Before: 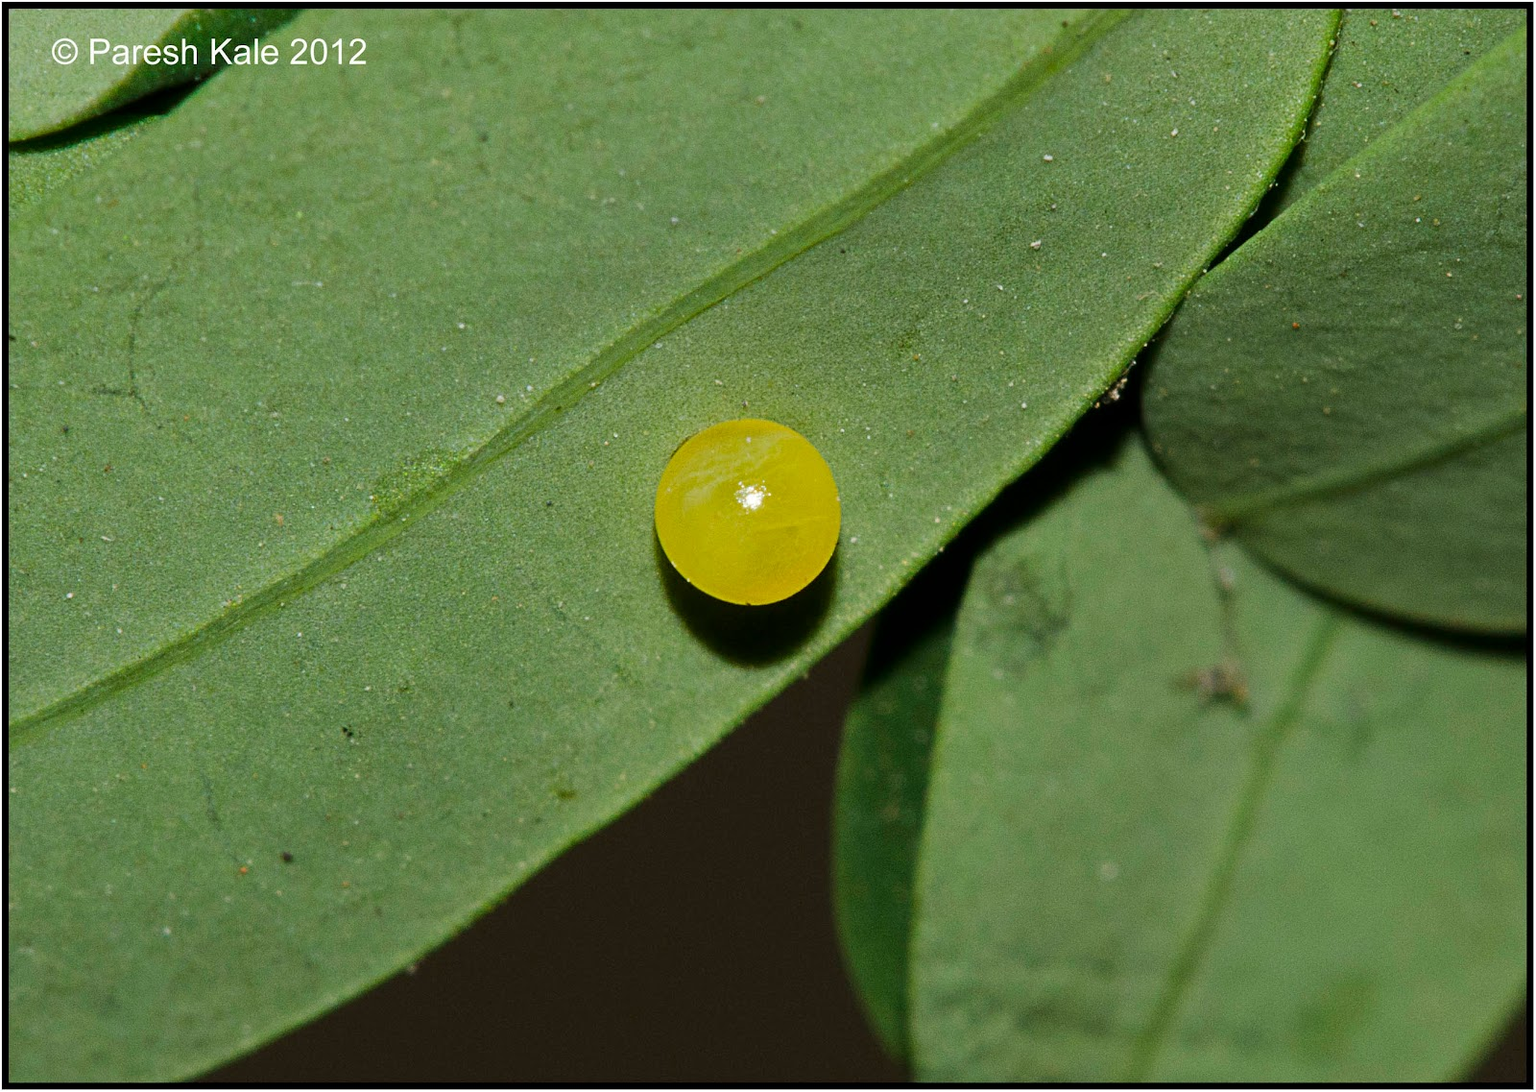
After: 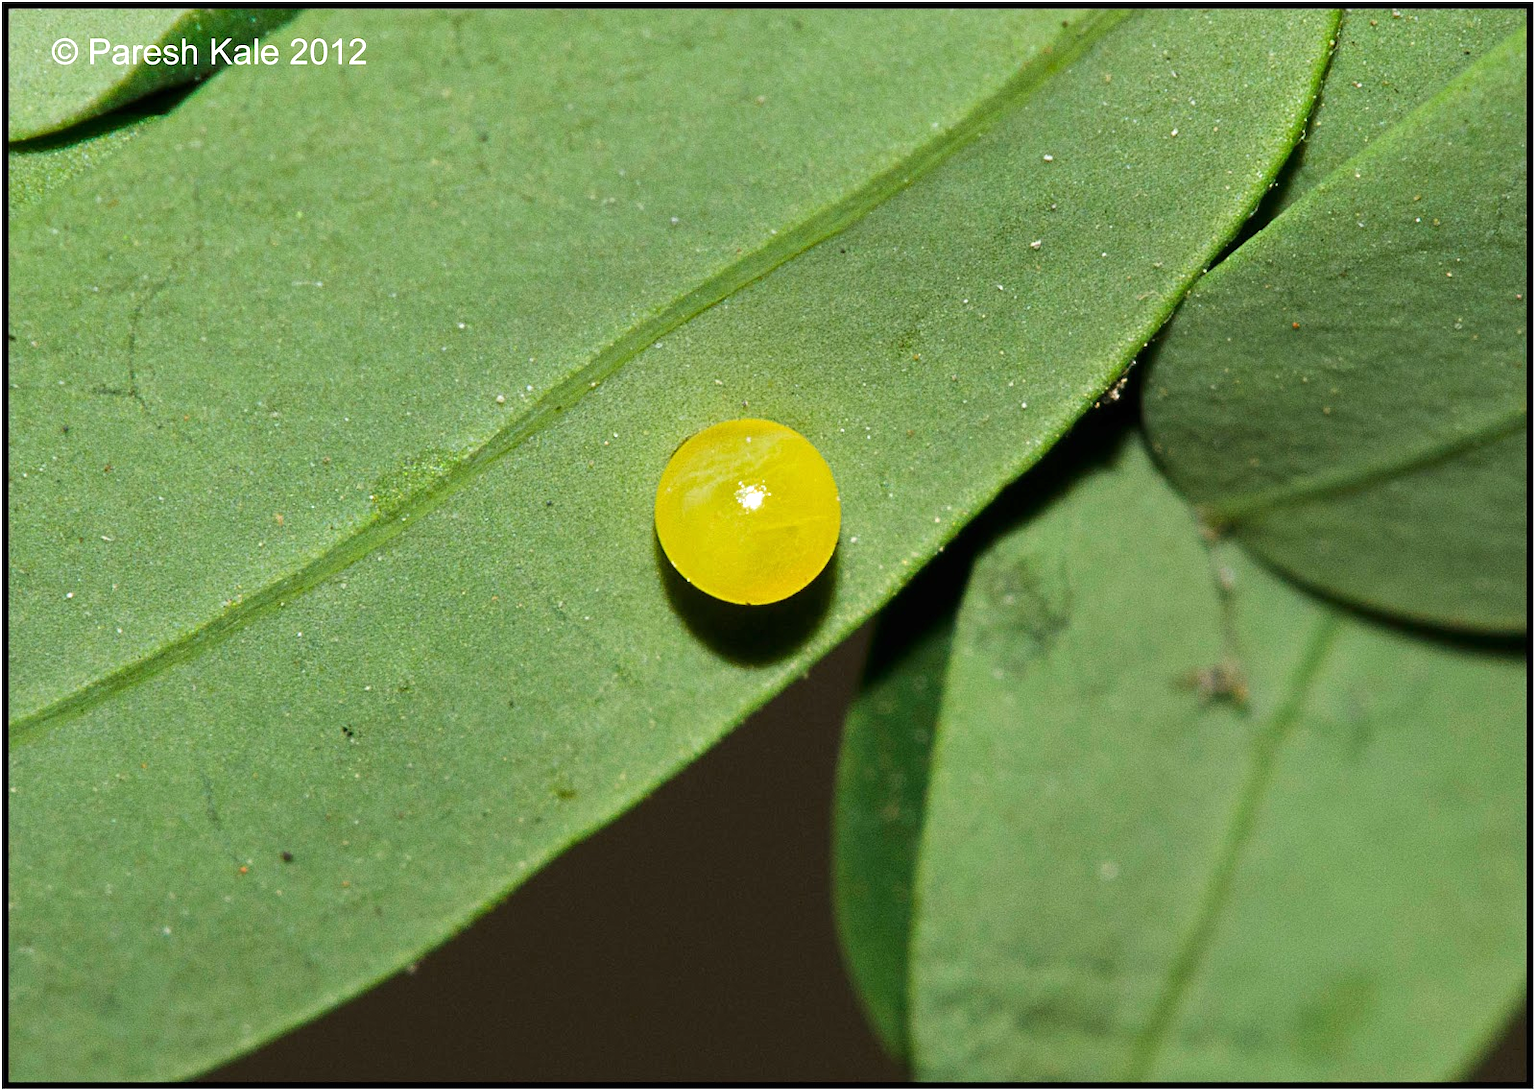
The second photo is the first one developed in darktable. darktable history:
exposure: black level correction 0, exposure 0.595 EV, compensate highlight preservation false
